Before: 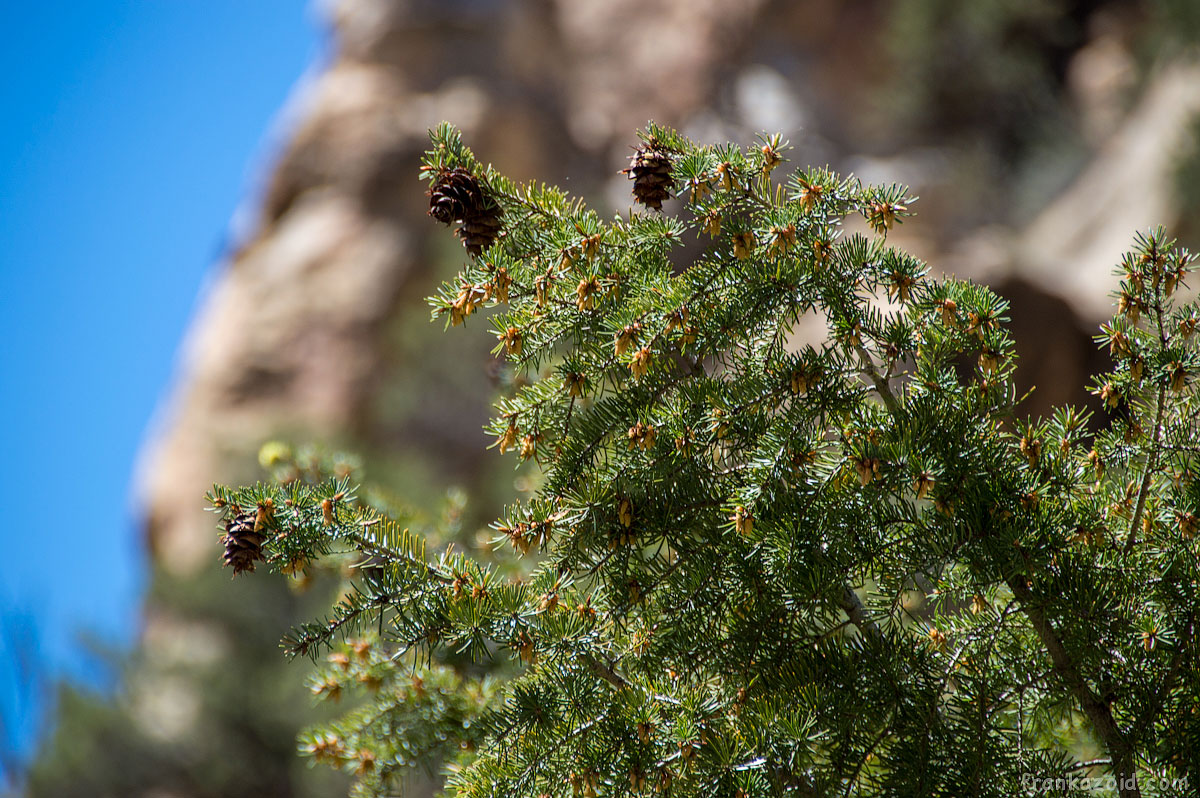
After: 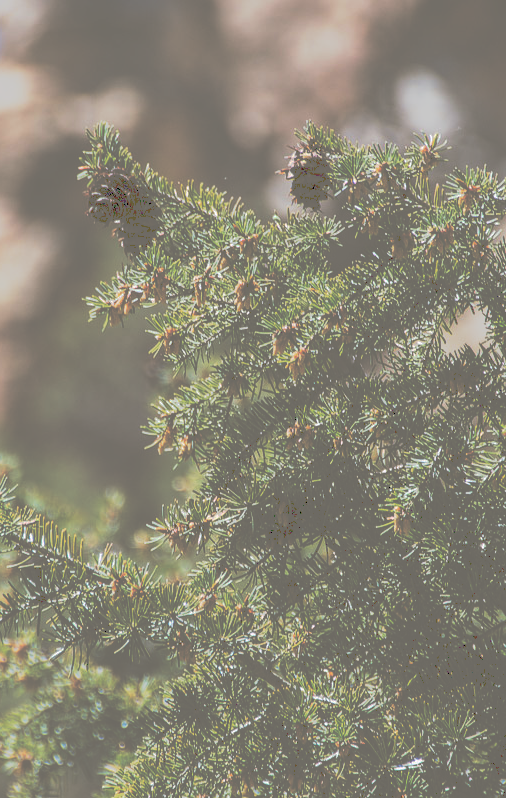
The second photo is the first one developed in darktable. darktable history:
crop: left 28.583%, right 29.231%
tone curve: curves: ch0 [(0, 0) (0.003, 0.437) (0.011, 0.438) (0.025, 0.441) (0.044, 0.441) (0.069, 0.441) (0.1, 0.444) (0.136, 0.447) (0.177, 0.452) (0.224, 0.457) (0.277, 0.466) (0.335, 0.485) (0.399, 0.514) (0.468, 0.558) (0.543, 0.616) (0.623, 0.686) (0.709, 0.76) (0.801, 0.803) (0.898, 0.825) (1, 1)], preserve colors none
split-toning: shadows › hue 46.8°, shadows › saturation 0.17, highlights › hue 316.8°, highlights › saturation 0.27, balance -51.82
